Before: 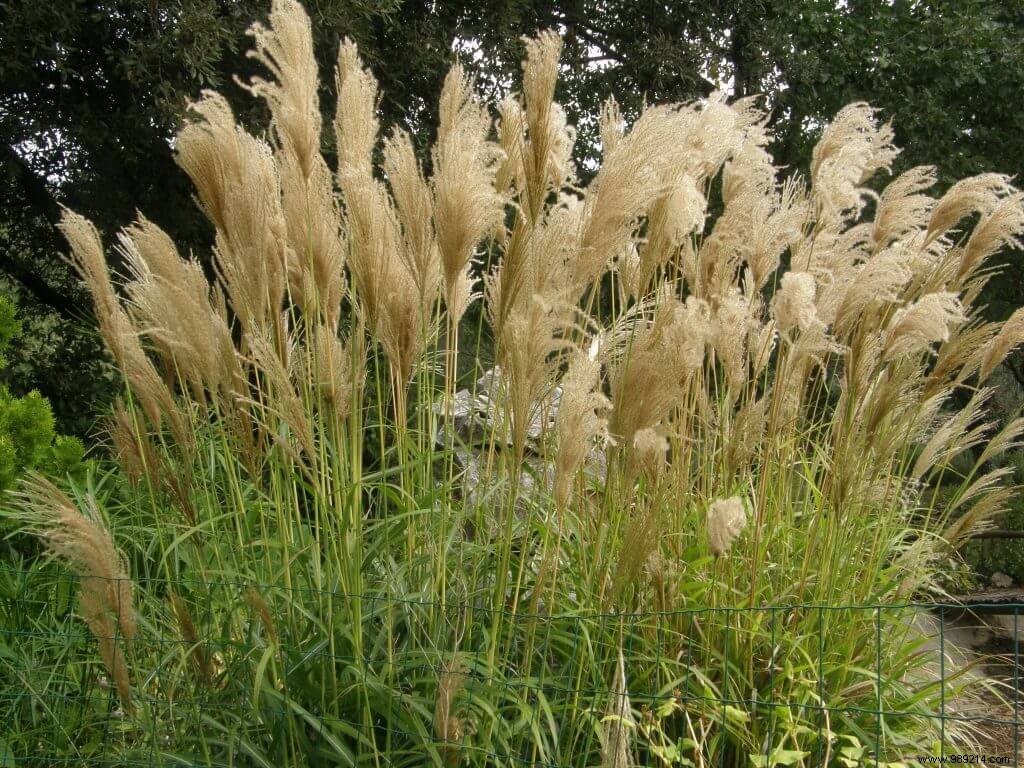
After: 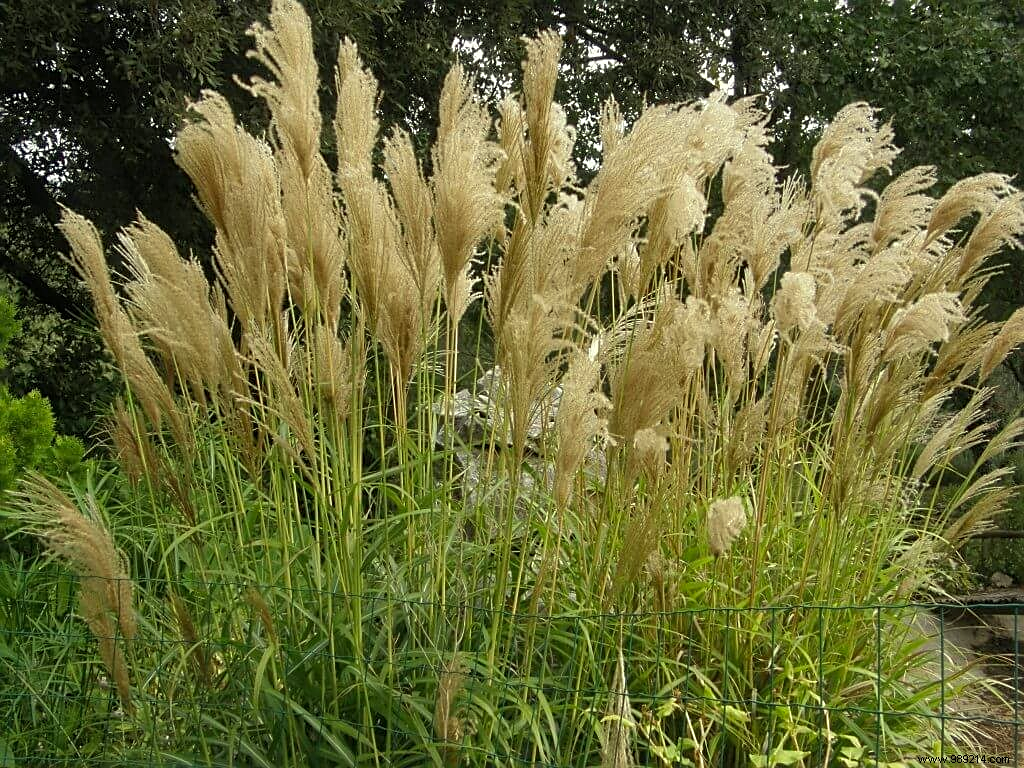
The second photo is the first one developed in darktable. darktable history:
color correction: highlights a* -4.32, highlights b* 7.32
shadows and highlights: shadows 25.71, highlights -25.92
sharpen: on, module defaults
